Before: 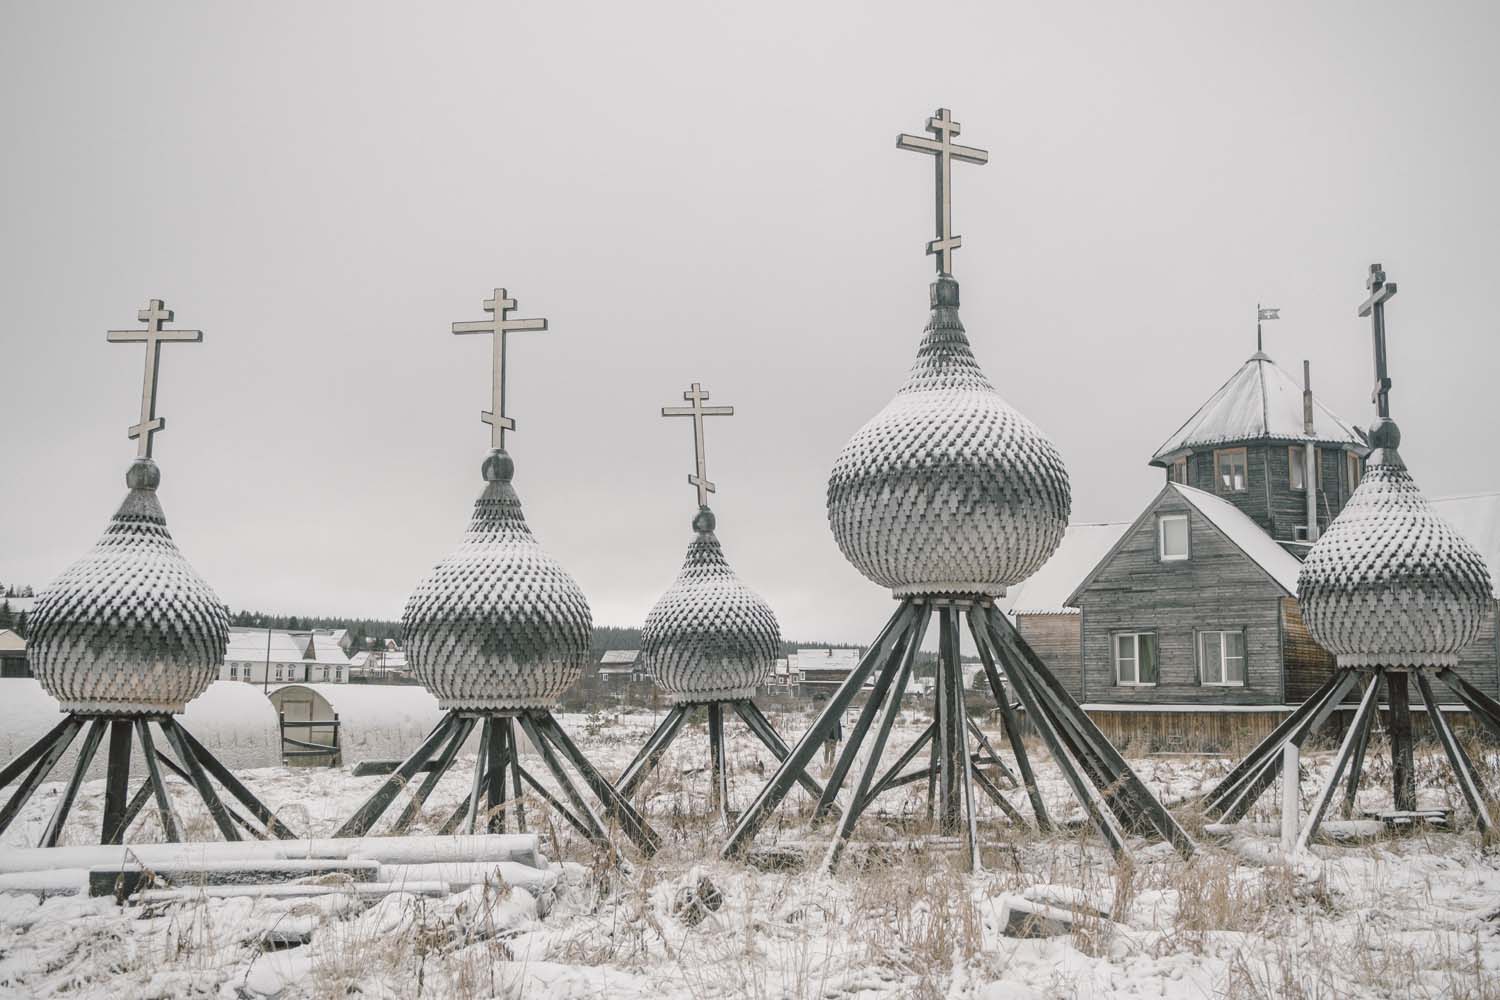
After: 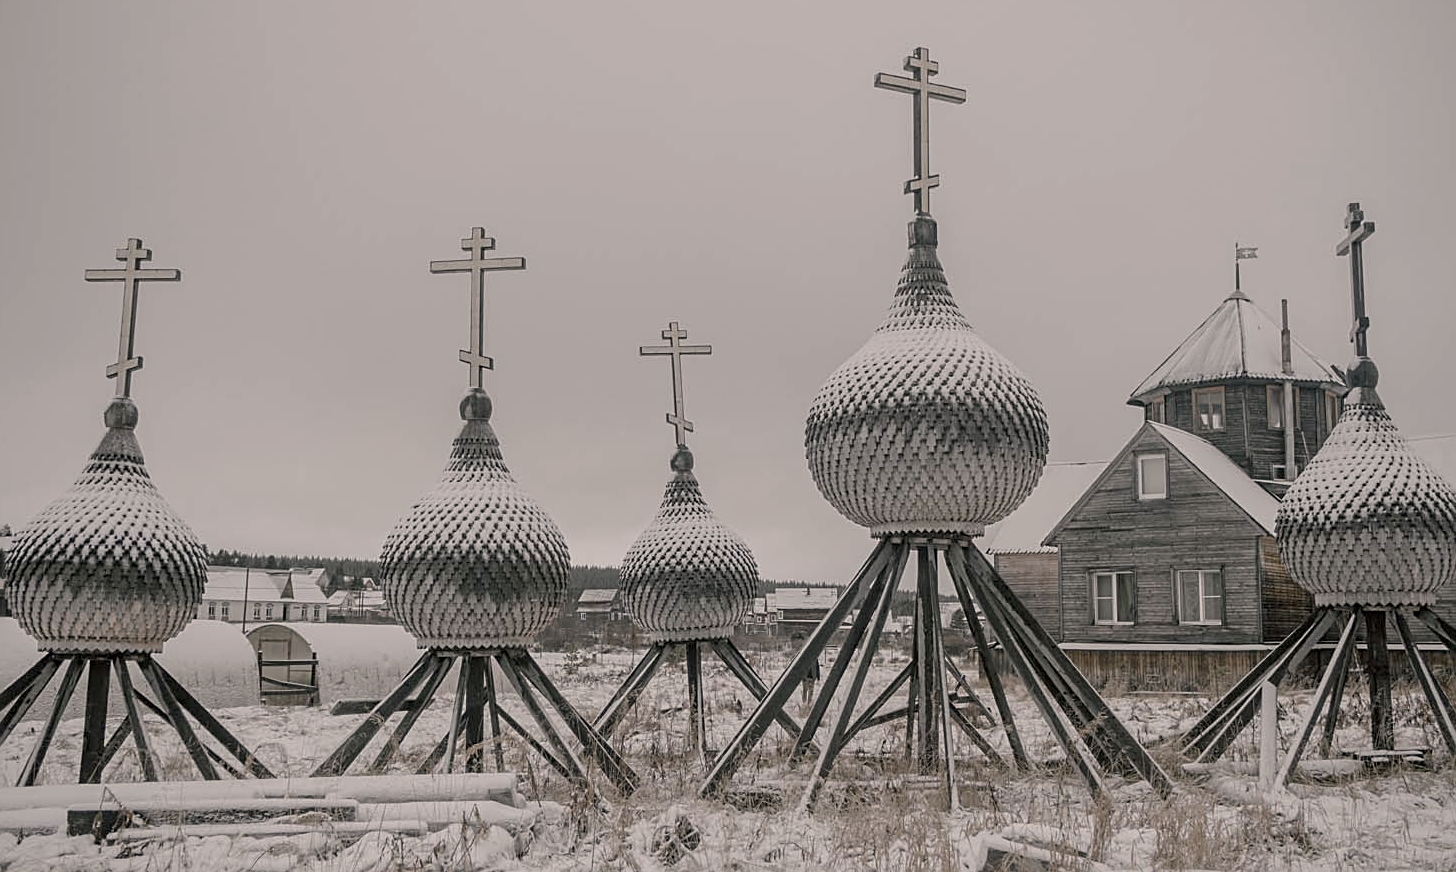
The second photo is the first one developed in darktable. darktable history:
sharpen: on, module defaults
exposure: black level correction 0.009, exposure -0.637 EV, compensate highlight preservation false
crop: left 1.507%, top 6.147%, right 1.379%, bottom 6.637%
color correction: highlights a* 5.59, highlights b* 5.24, saturation 0.68
